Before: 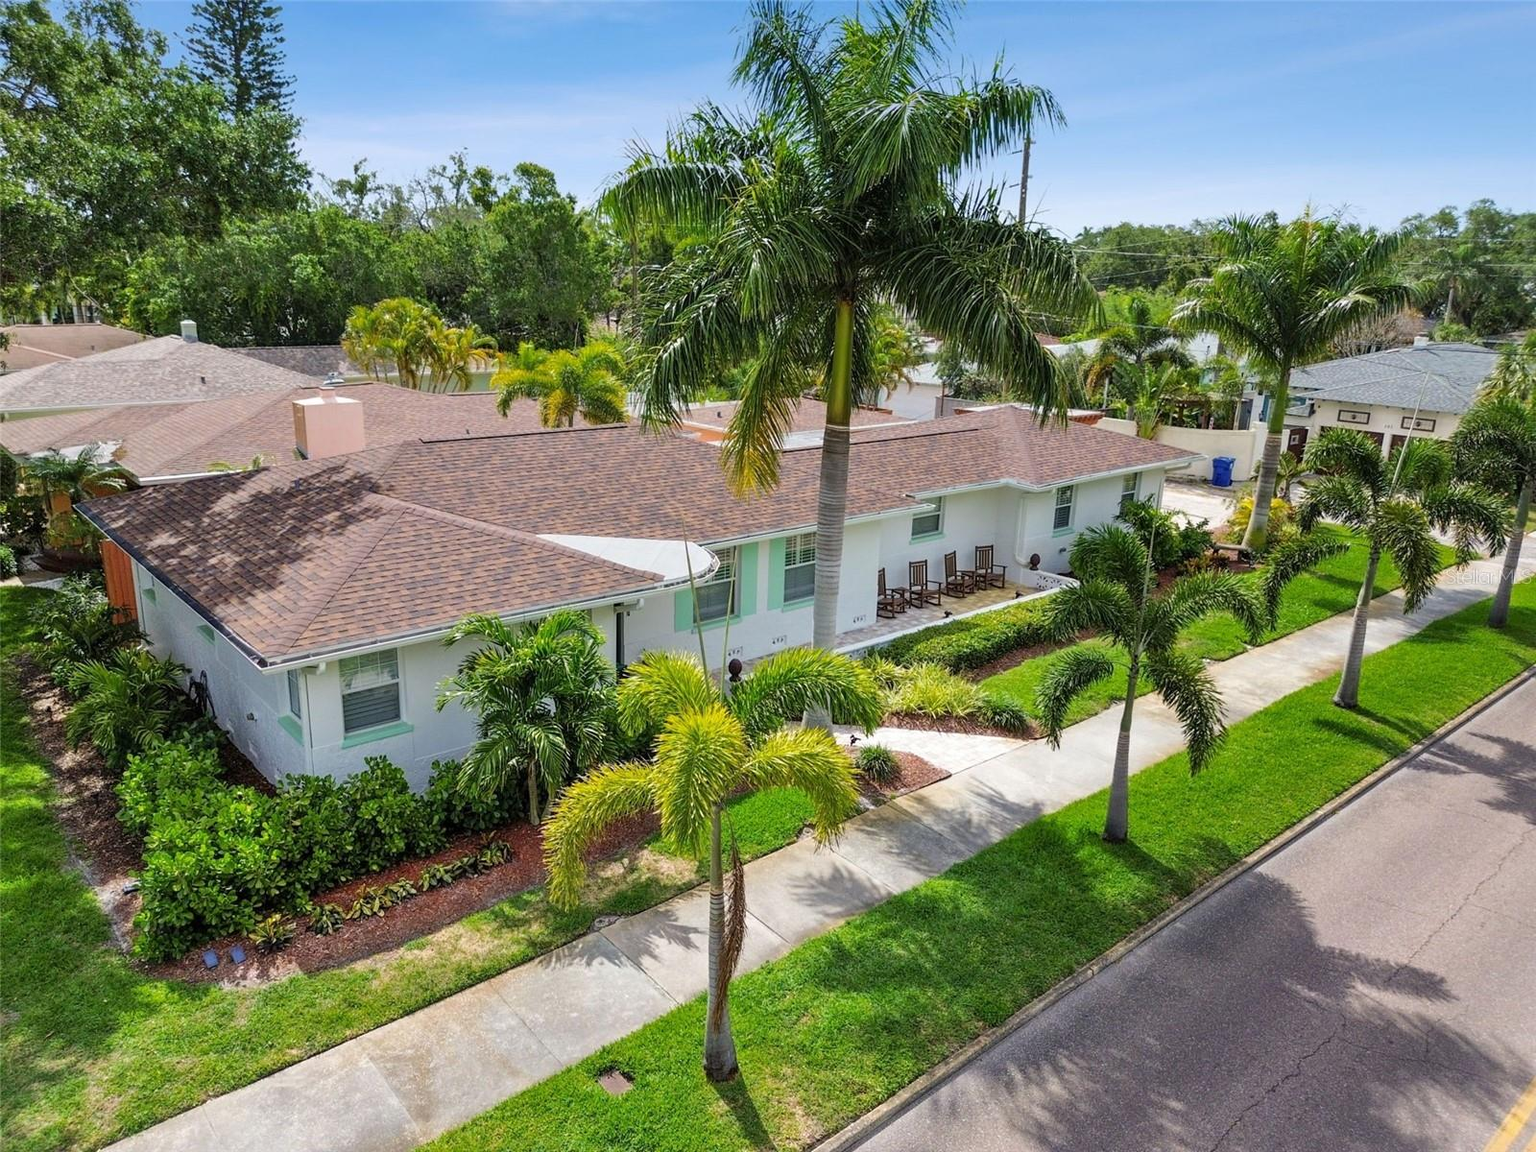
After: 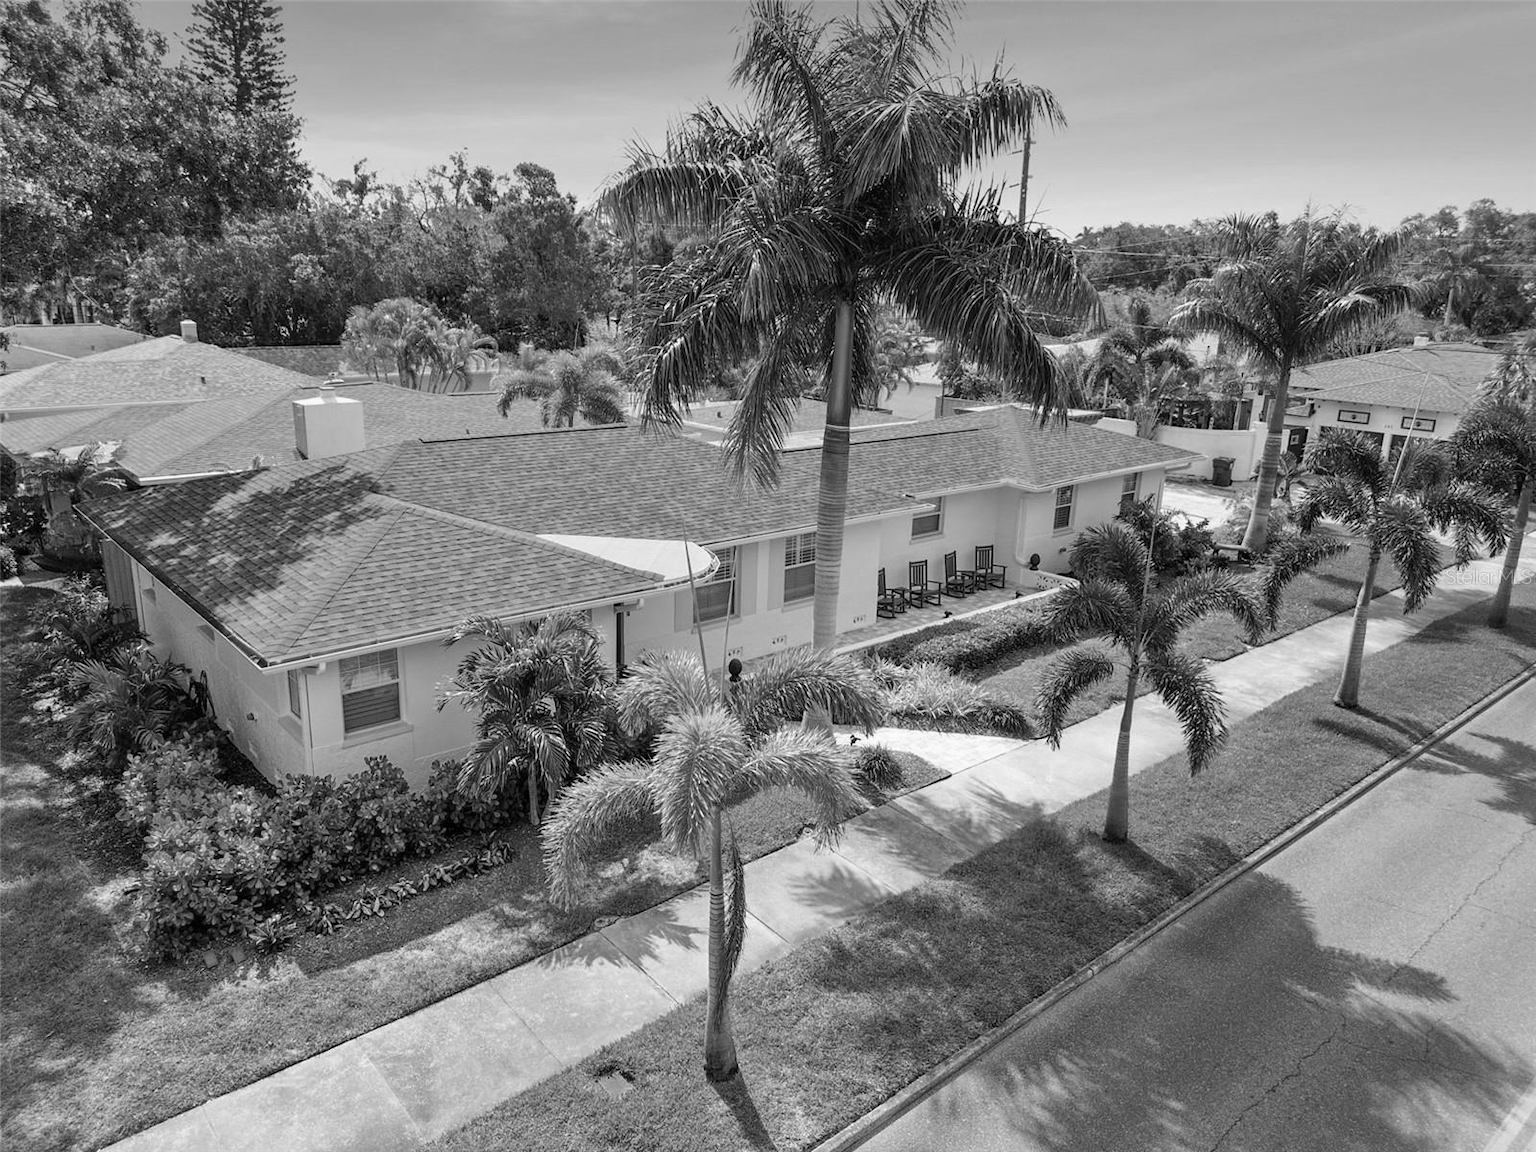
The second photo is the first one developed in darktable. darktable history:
exposure: compensate exposure bias true, compensate highlight preservation false
monochrome: a 32, b 64, size 2.3
